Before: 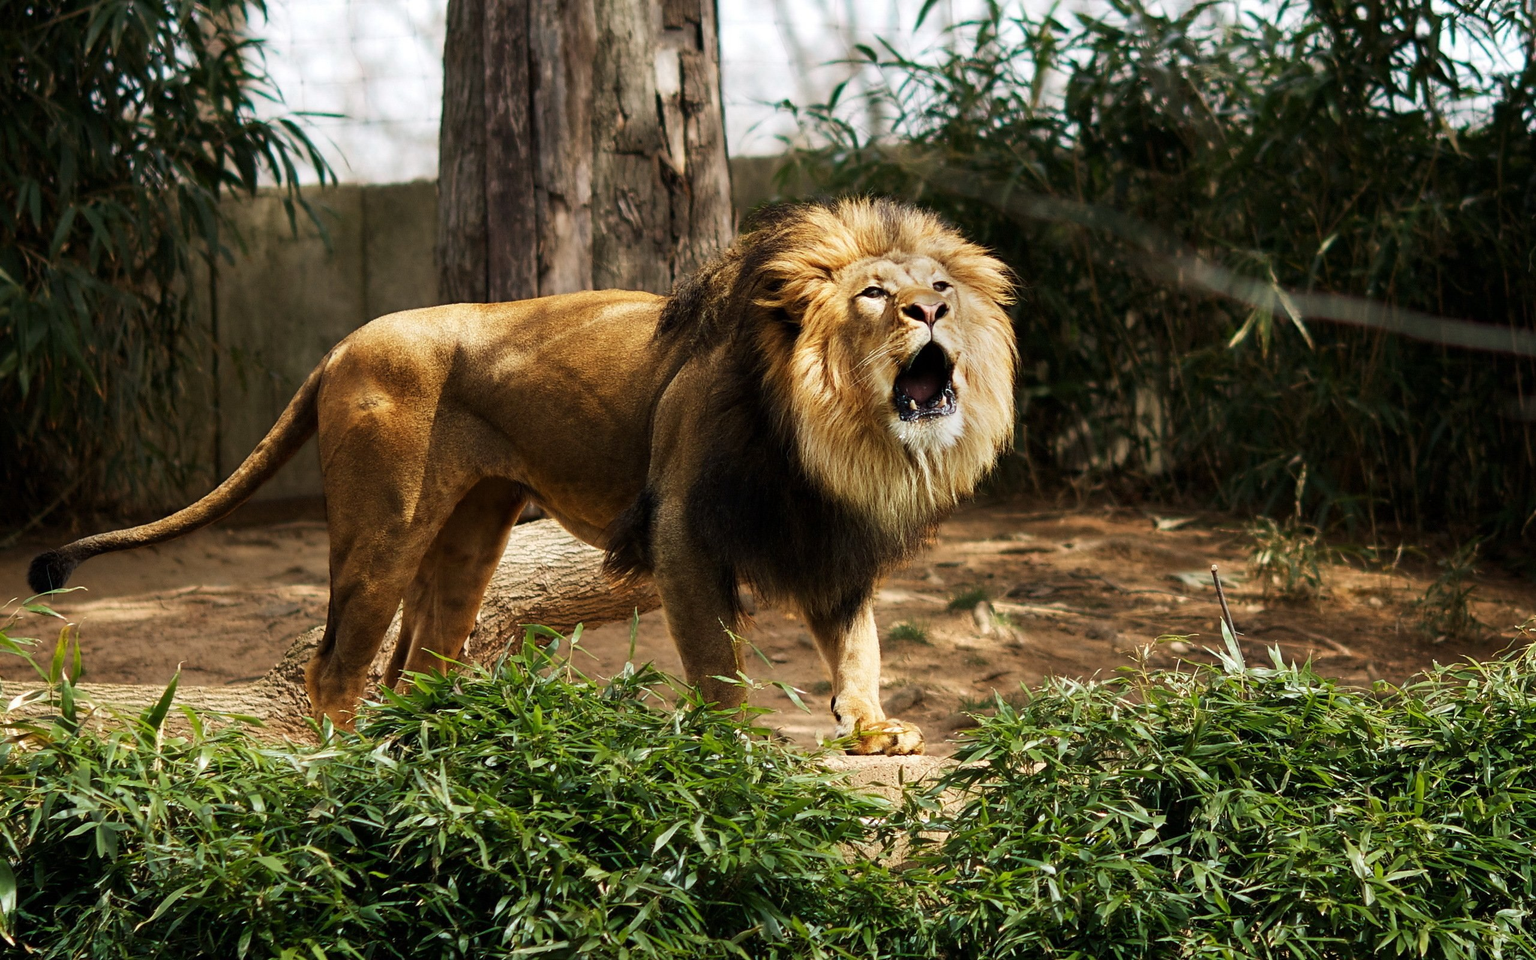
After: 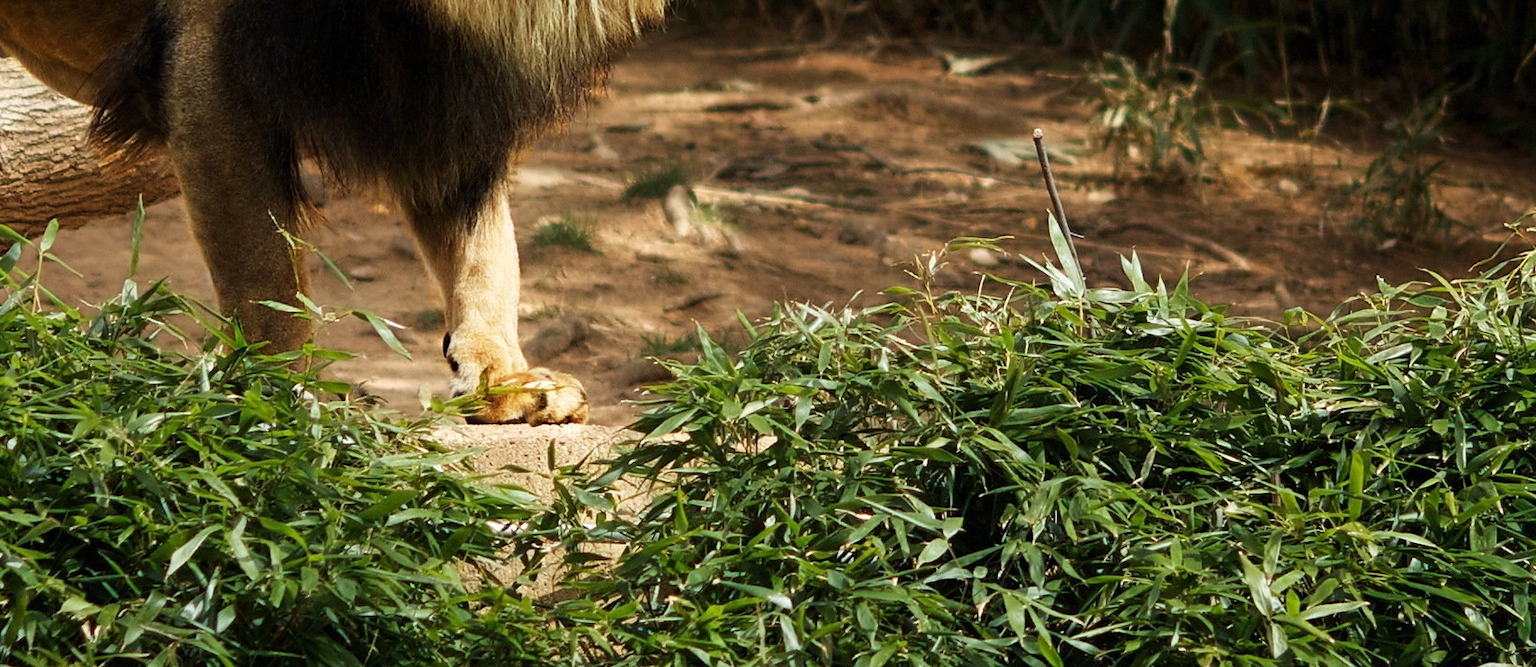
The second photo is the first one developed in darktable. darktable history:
tone equalizer: on, module defaults
crop and rotate: left 35.509%, top 50.238%, bottom 4.934%
